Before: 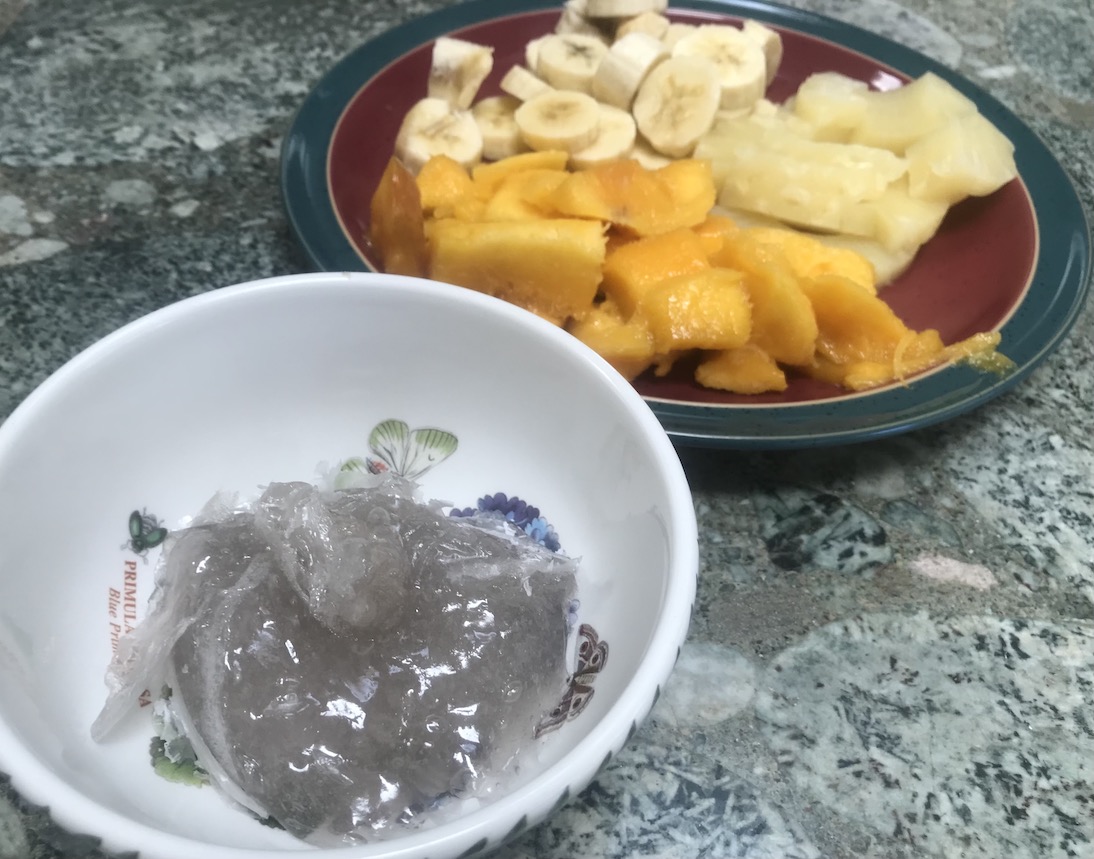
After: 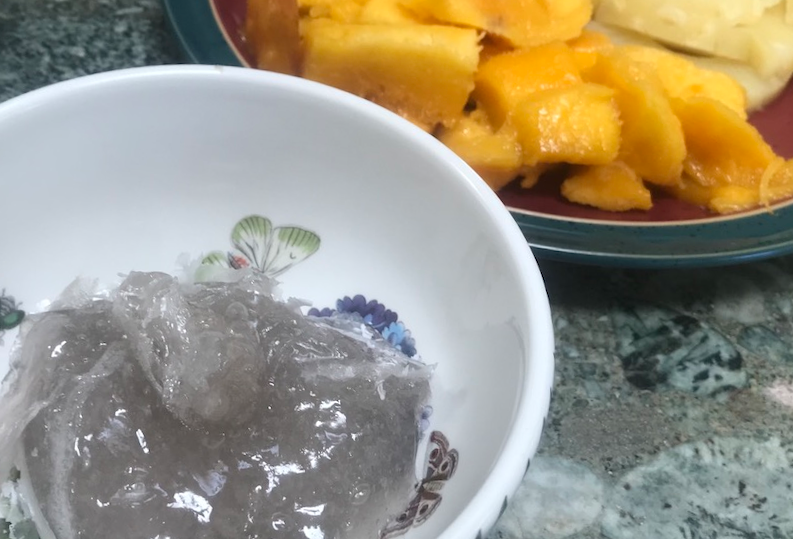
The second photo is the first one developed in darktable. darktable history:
crop and rotate: angle -3.37°, left 9.79%, top 20.73%, right 12.42%, bottom 11.82%
tone equalizer: on, module defaults
